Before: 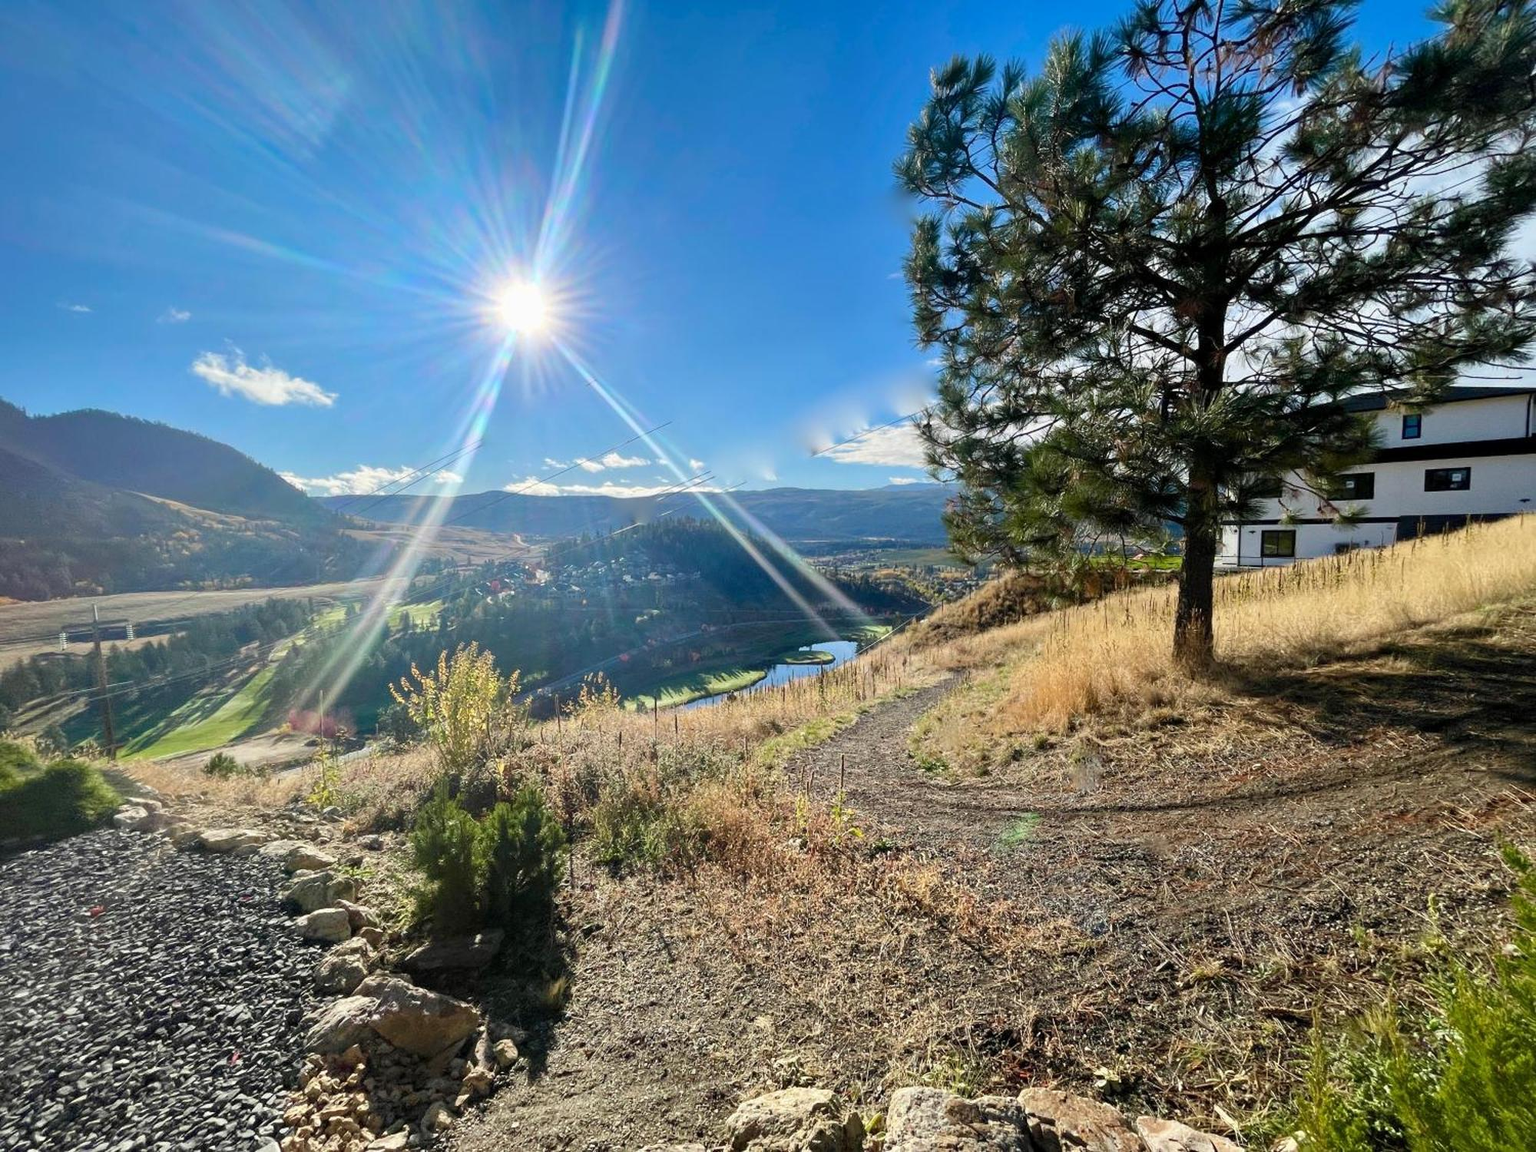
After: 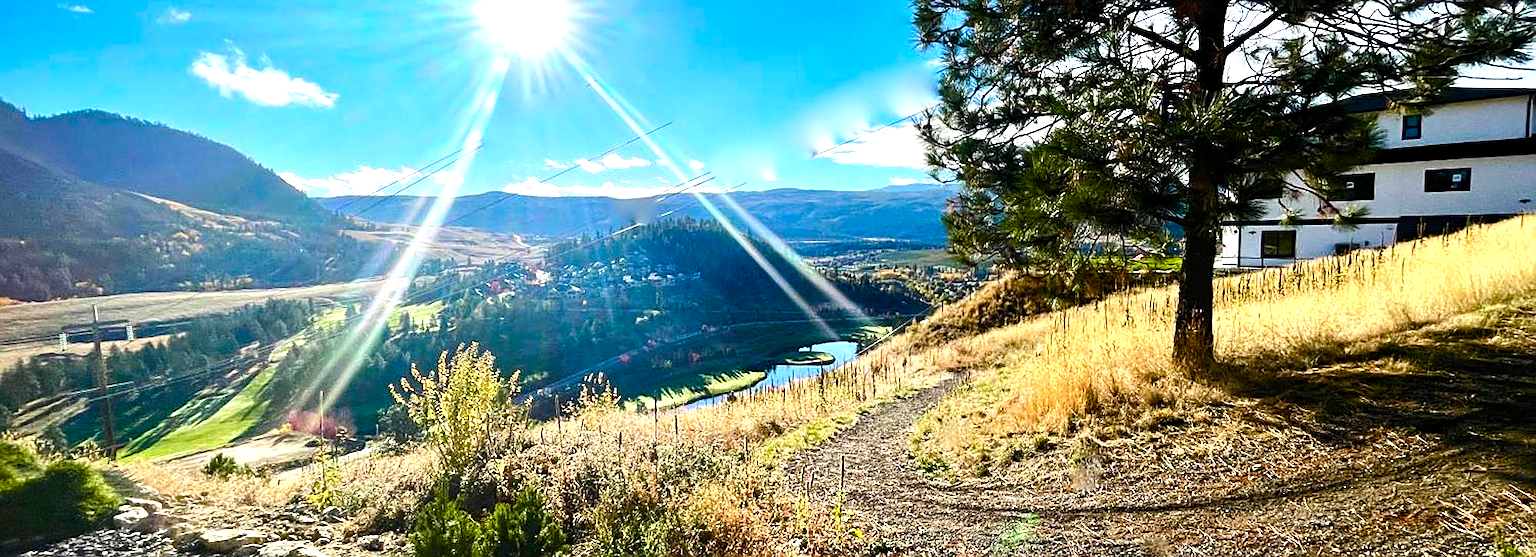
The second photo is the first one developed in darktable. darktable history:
sharpen: on, module defaults
tone equalizer: -8 EV -1.08 EV, -7 EV -1.01 EV, -6 EV -0.867 EV, -5 EV -0.578 EV, -3 EV 0.578 EV, -2 EV 0.867 EV, -1 EV 1.01 EV, +0 EV 1.08 EV, edges refinement/feathering 500, mask exposure compensation -1.57 EV, preserve details no
color balance rgb: perceptual saturation grading › global saturation 20%, perceptual saturation grading › highlights -25%, perceptual saturation grading › shadows 50.52%, global vibrance 40.24%
crop and rotate: top 26.056%, bottom 25.543%
